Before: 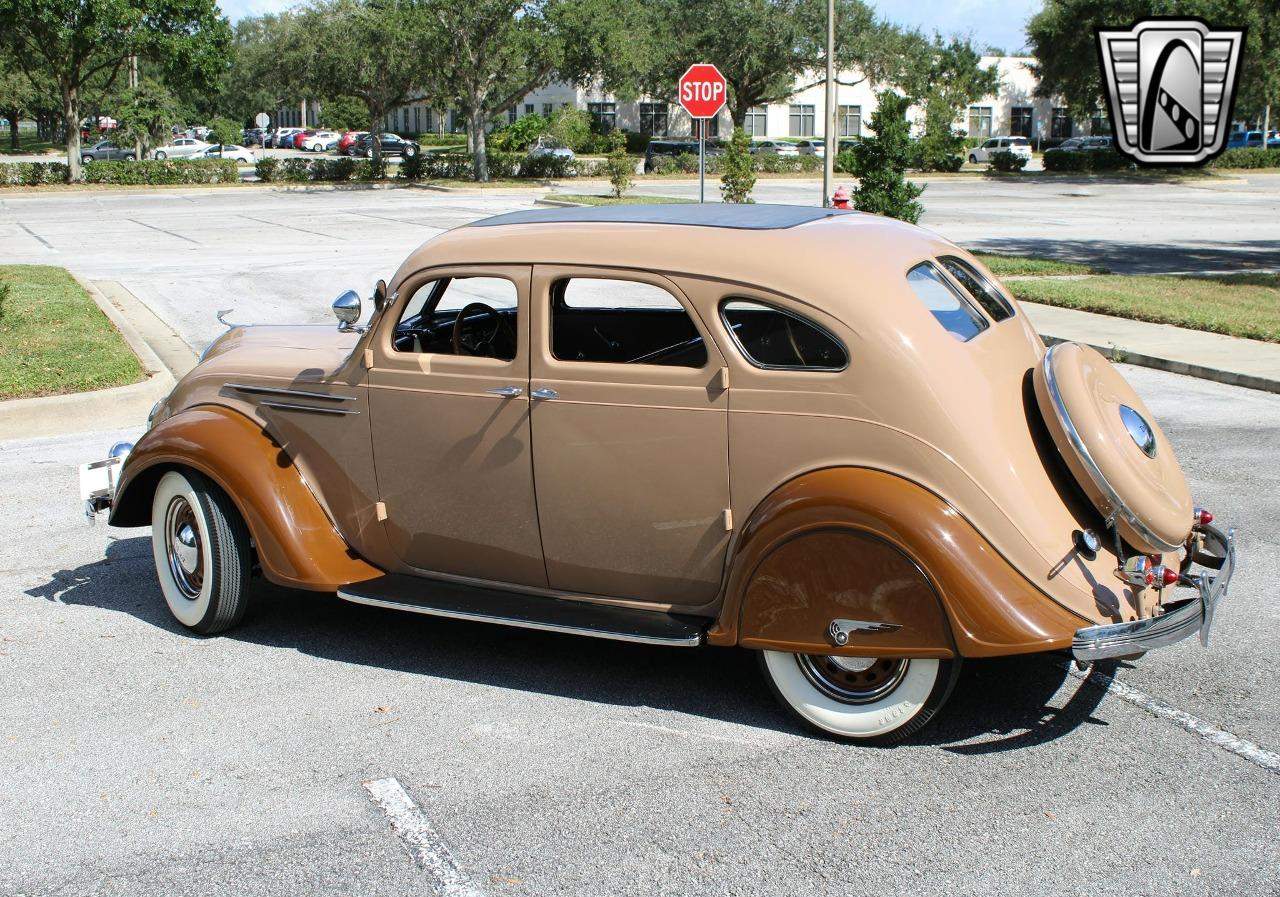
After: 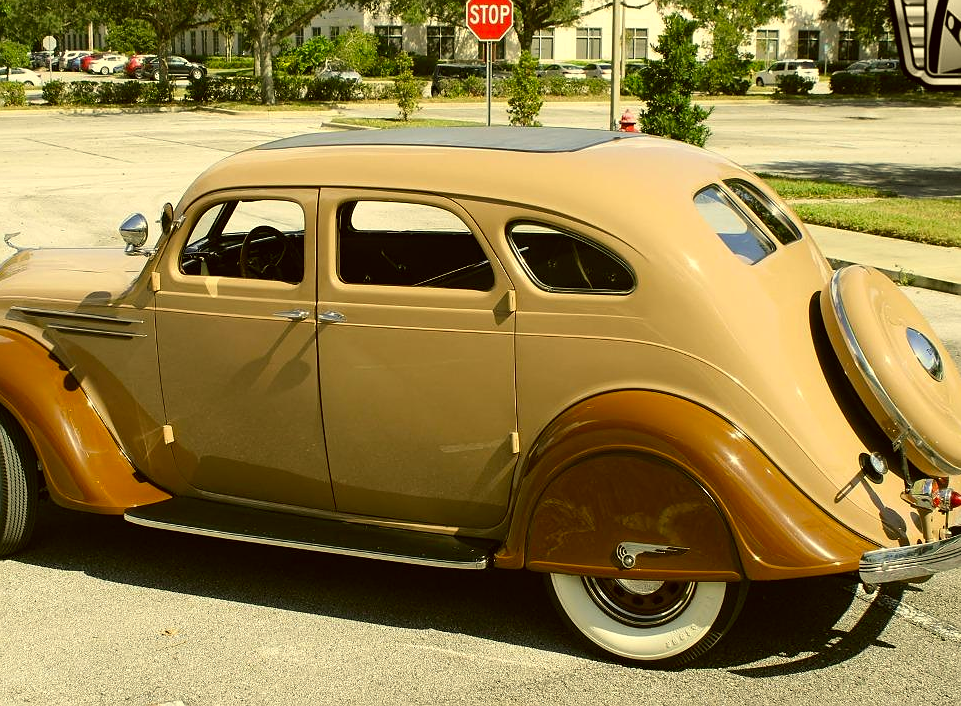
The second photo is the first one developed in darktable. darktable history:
contrast brightness saturation: contrast 0.044, saturation 0.068
color correction: highlights a* 0.097, highlights b* 29.3, shadows a* -0.164, shadows b* 21.07
crop: left 16.669%, top 8.667%, right 8.249%, bottom 12.619%
sharpen: radius 1.027
